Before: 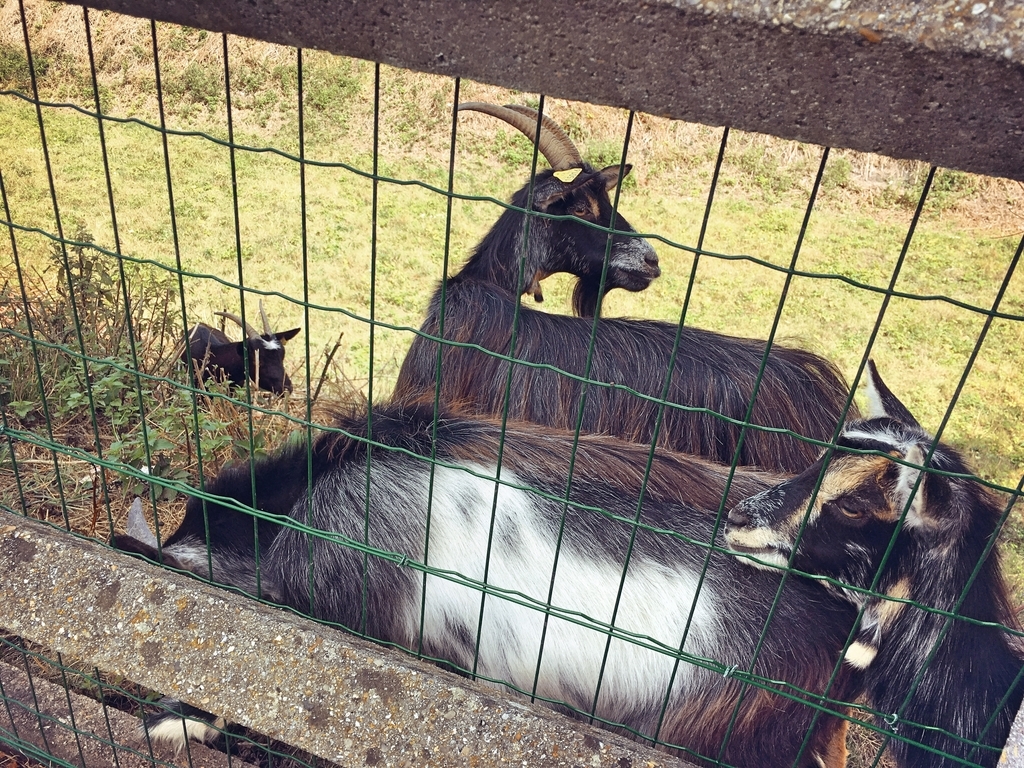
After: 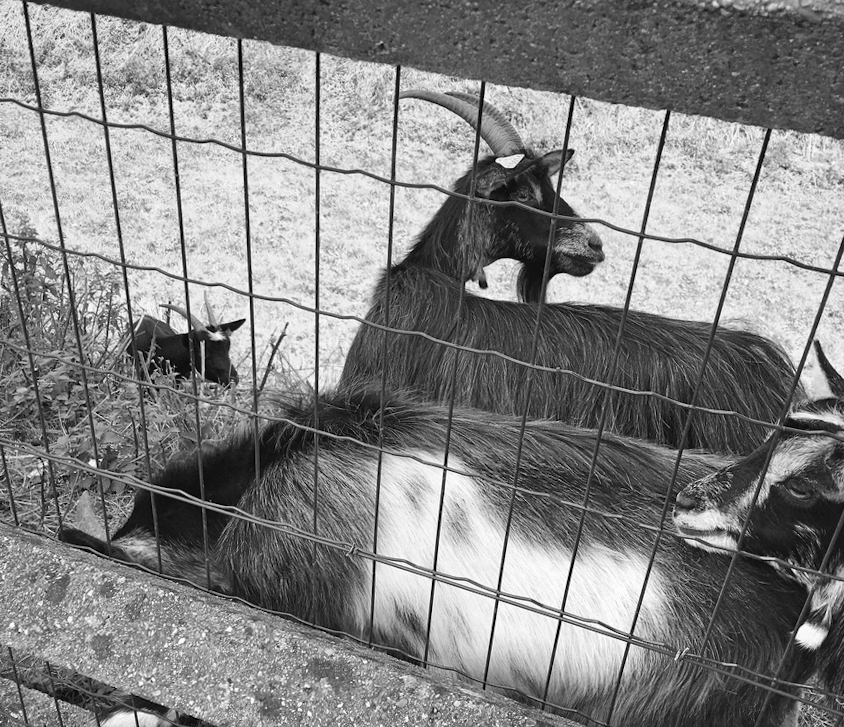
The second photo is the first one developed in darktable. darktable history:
crop and rotate: angle 1°, left 4.281%, top 0.642%, right 11.383%, bottom 2.486%
monochrome: on, module defaults
